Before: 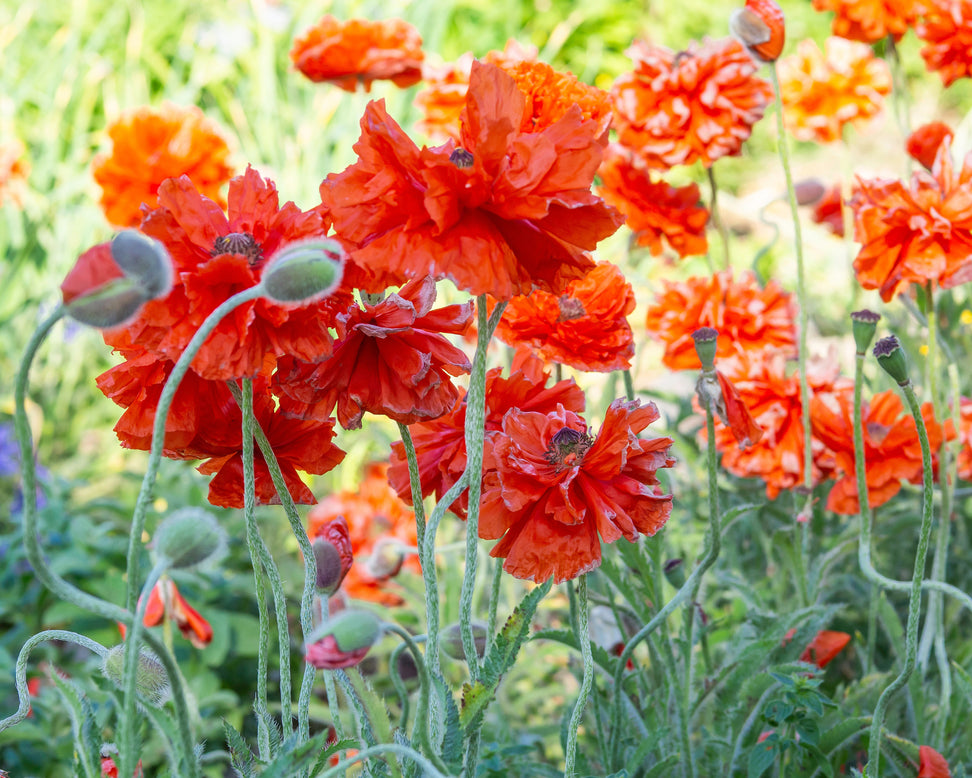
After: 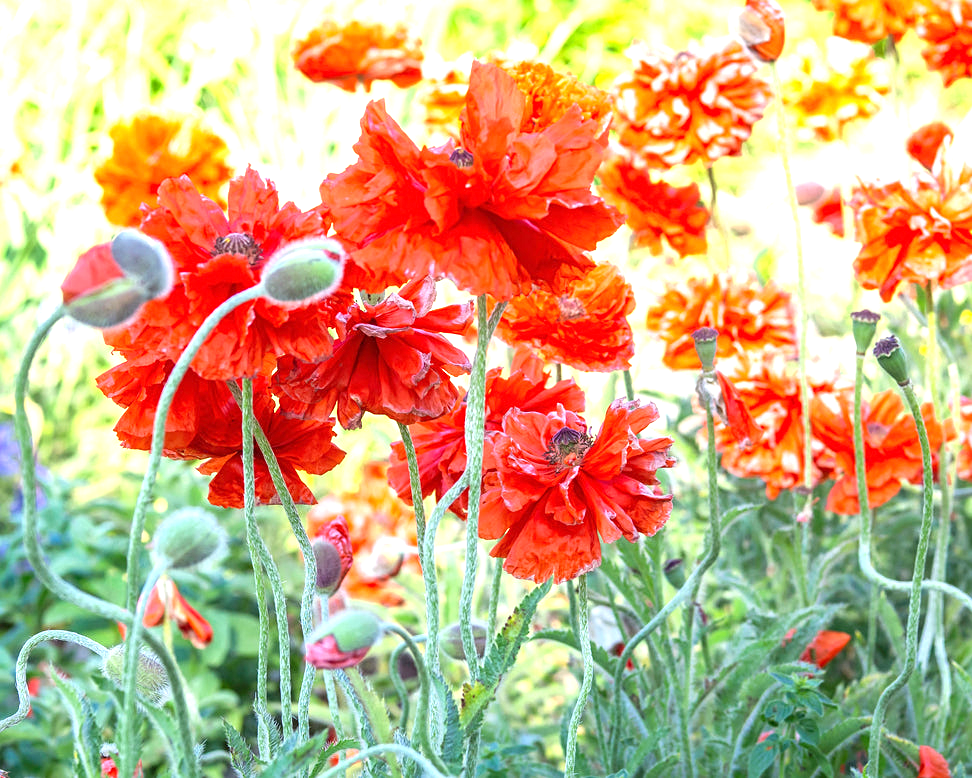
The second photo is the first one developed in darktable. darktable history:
sharpen: amount 0.217
exposure: exposure 0.943 EV, compensate highlight preservation false
